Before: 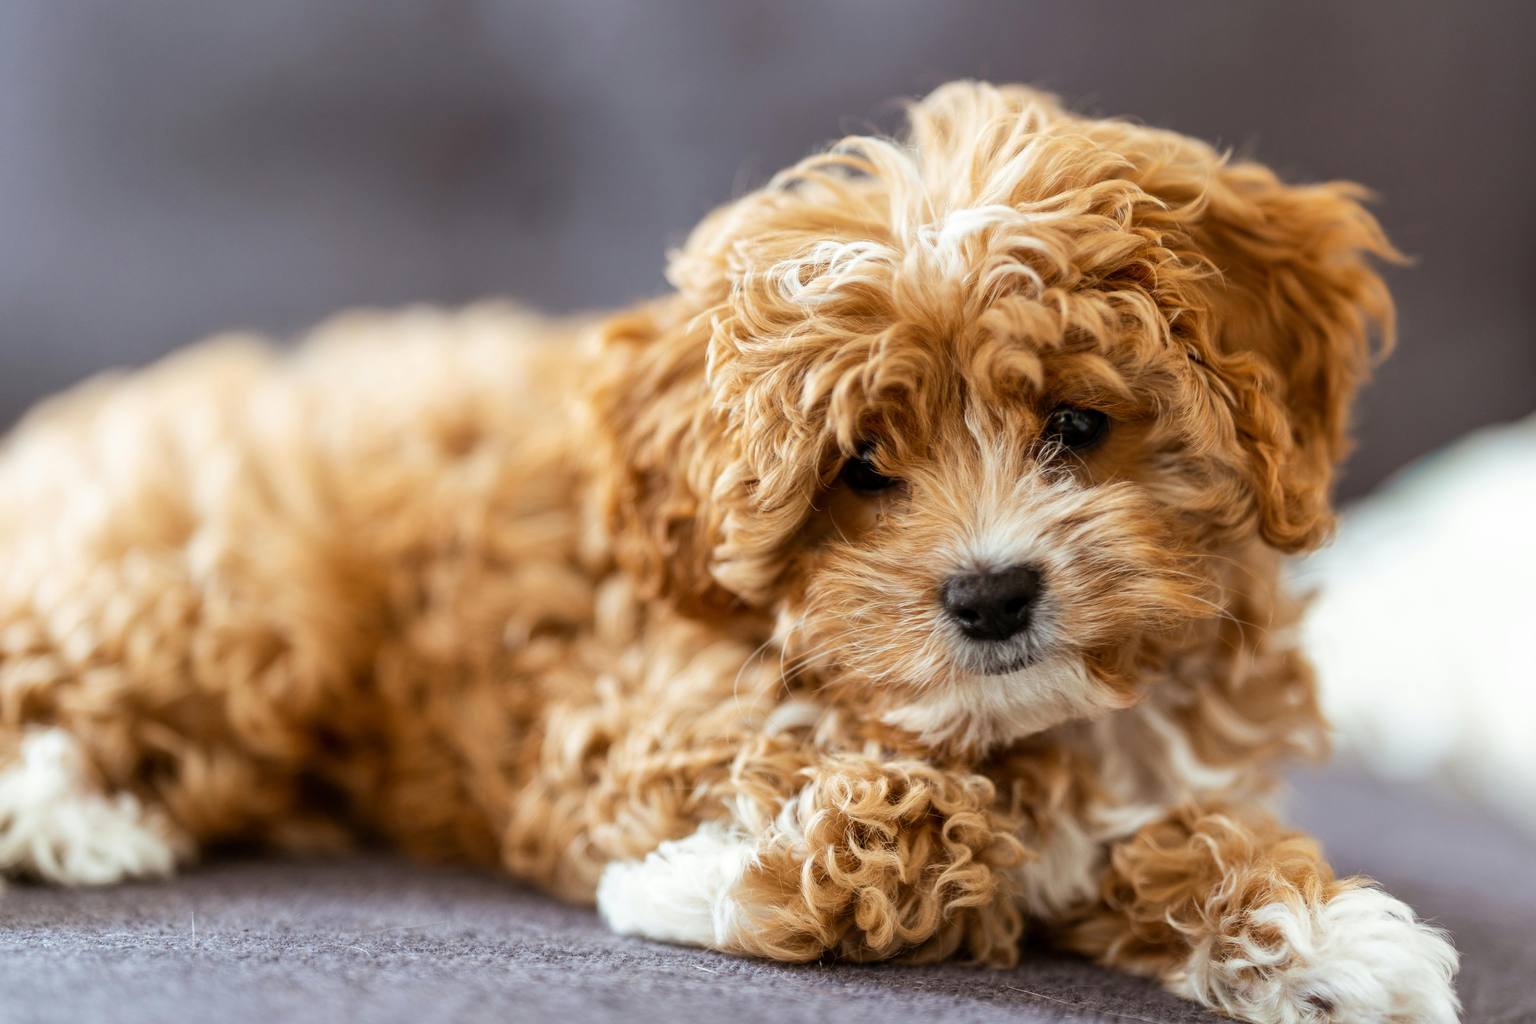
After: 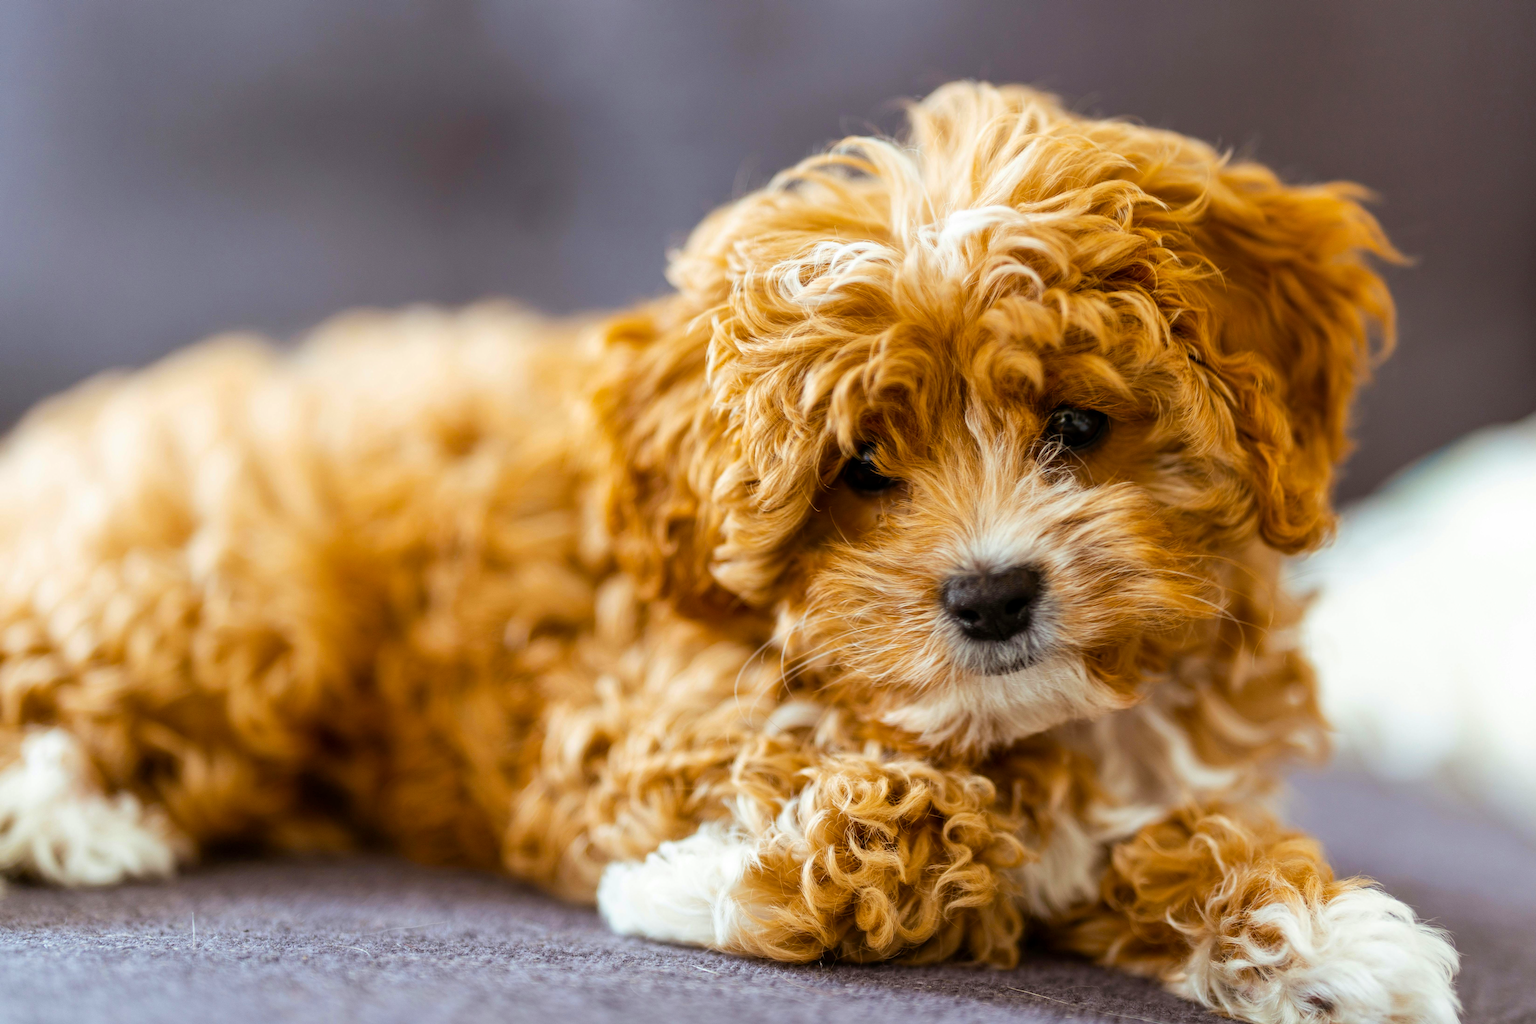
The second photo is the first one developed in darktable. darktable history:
color balance rgb: perceptual saturation grading › global saturation 30.188%, global vibrance 15.183%
